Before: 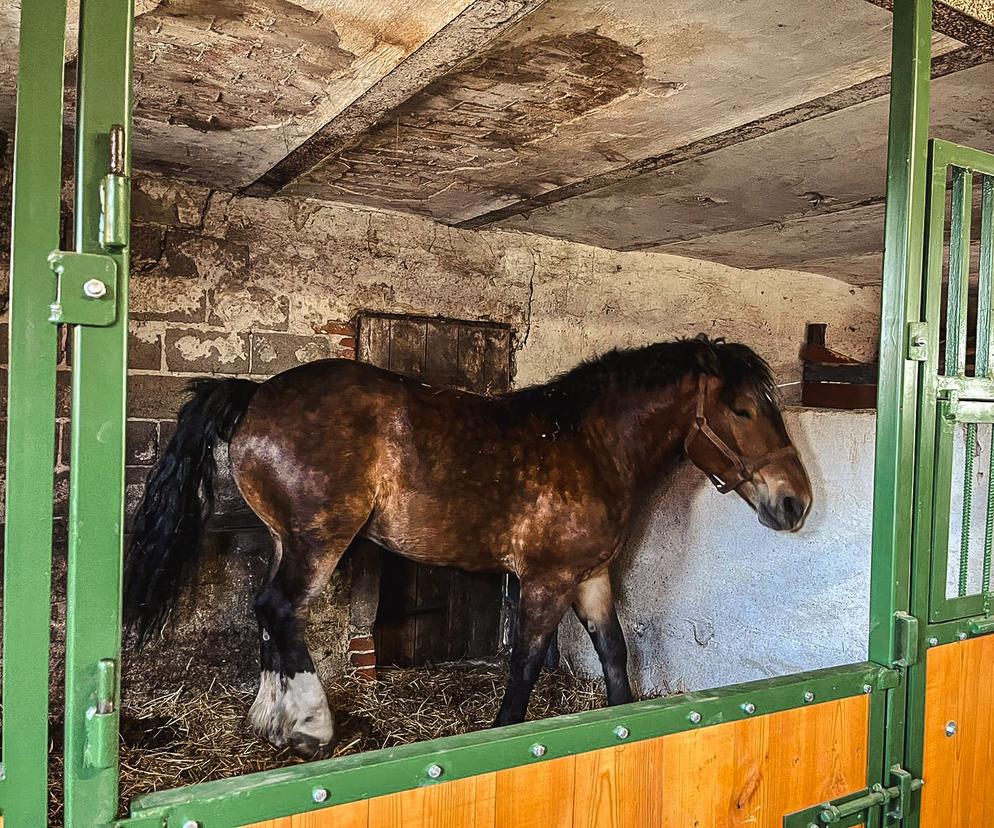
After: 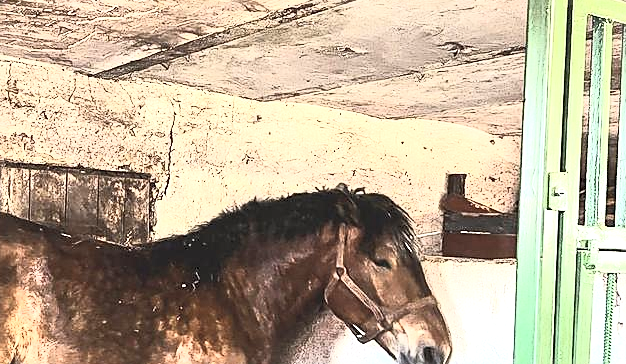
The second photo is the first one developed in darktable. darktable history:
sharpen: radius 1.863, amount 0.406, threshold 1.382
crop: left 36.252%, top 18.126%, right 0.699%, bottom 37.909%
contrast brightness saturation: contrast 0.431, brightness 0.55, saturation -0.201
exposure: black level correction 0, exposure 1.199 EV, compensate highlight preservation false
